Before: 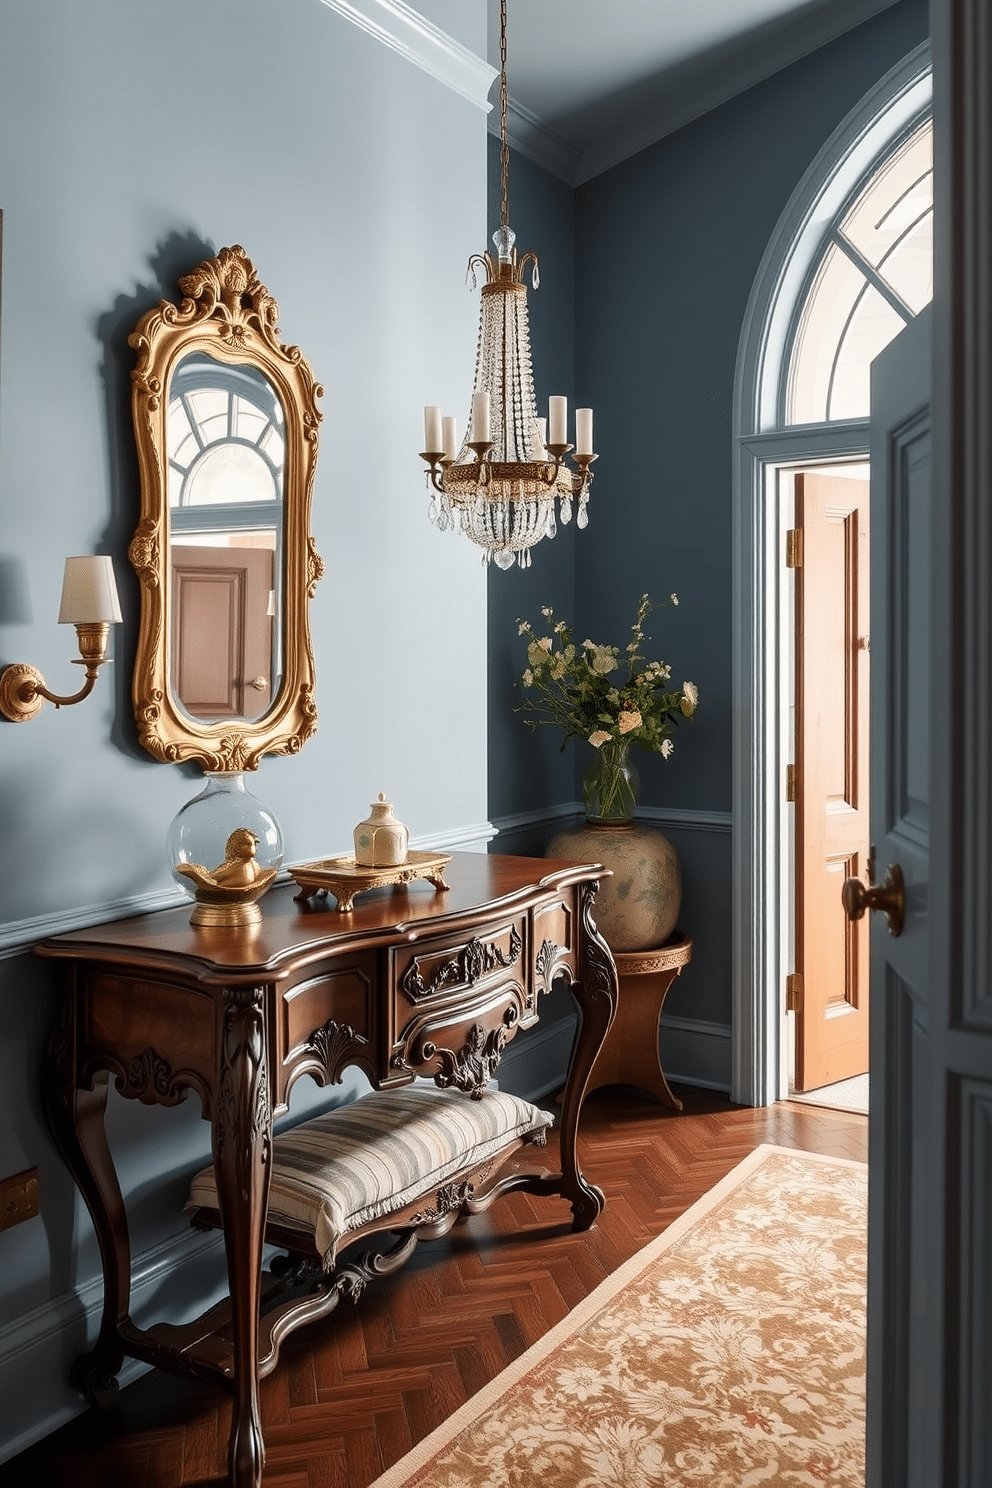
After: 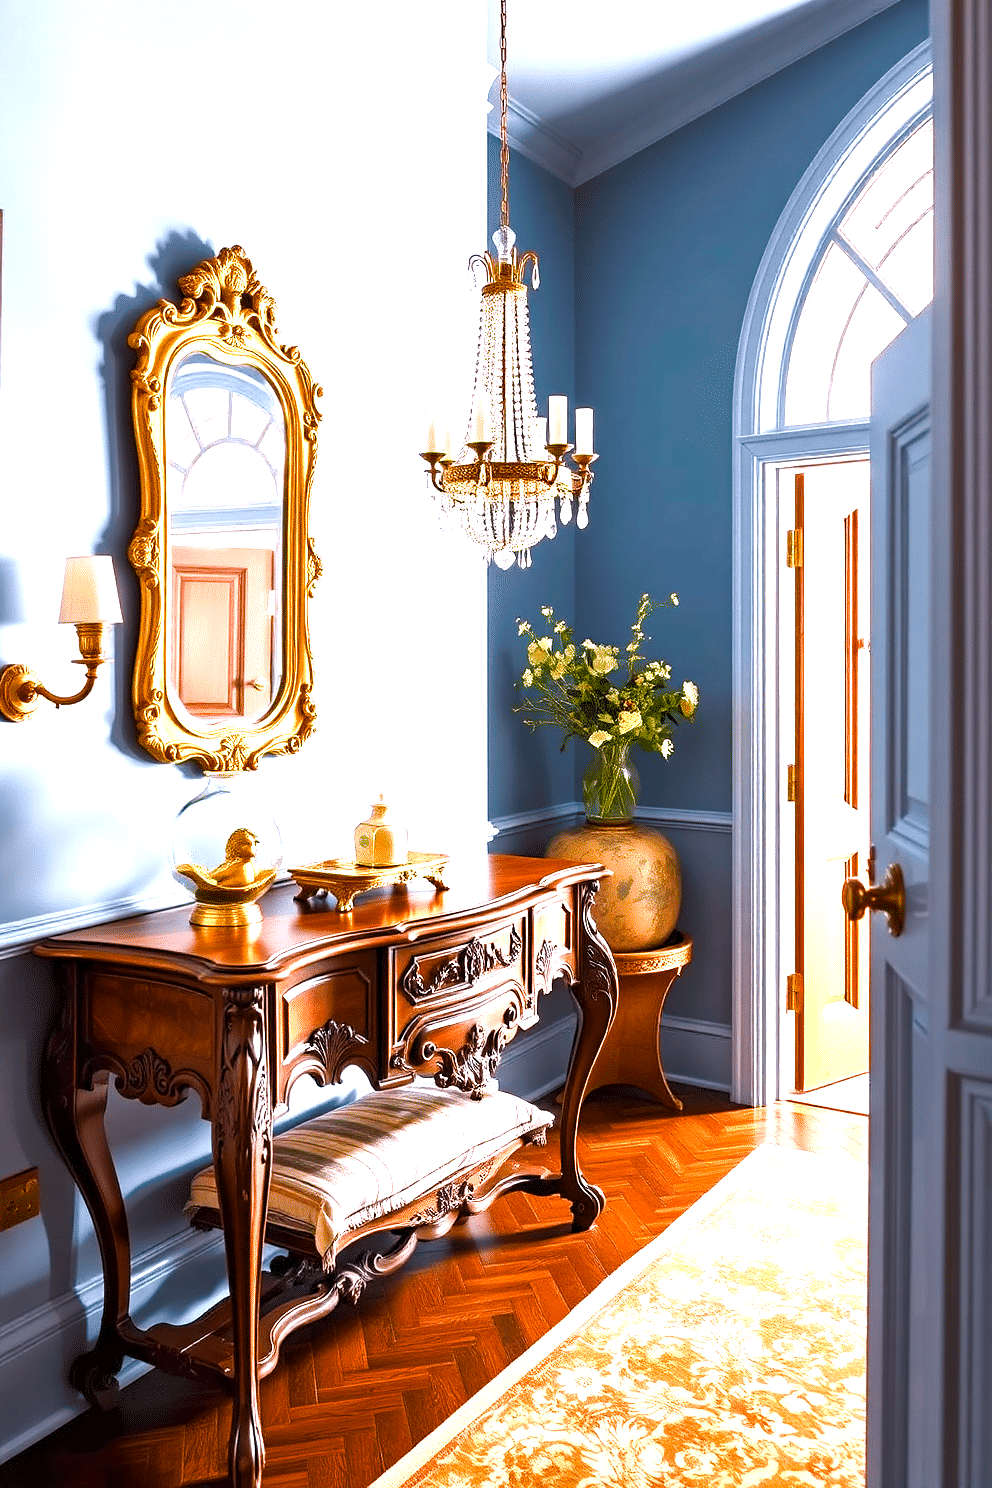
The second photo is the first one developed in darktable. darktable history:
color balance rgb: linear chroma grading › shadows 10%, linear chroma grading › highlights 10%, linear chroma grading › global chroma 15%, linear chroma grading › mid-tones 15%, perceptual saturation grading › global saturation 40%, perceptual saturation grading › highlights -25%, perceptual saturation grading › mid-tones 35%, perceptual saturation grading › shadows 35%, perceptual brilliance grading › global brilliance 11.29%, global vibrance 11.29%
contrast equalizer: y [[0.5, 0.504, 0.515, 0.527, 0.535, 0.534], [0.5 ×6], [0.491, 0.387, 0.179, 0.068, 0.068, 0.068], [0 ×5, 0.023], [0 ×6]]
exposure: black level correction 0, exposure 1.2 EV, compensate highlight preservation false
white balance: red 1.05, blue 1.072
